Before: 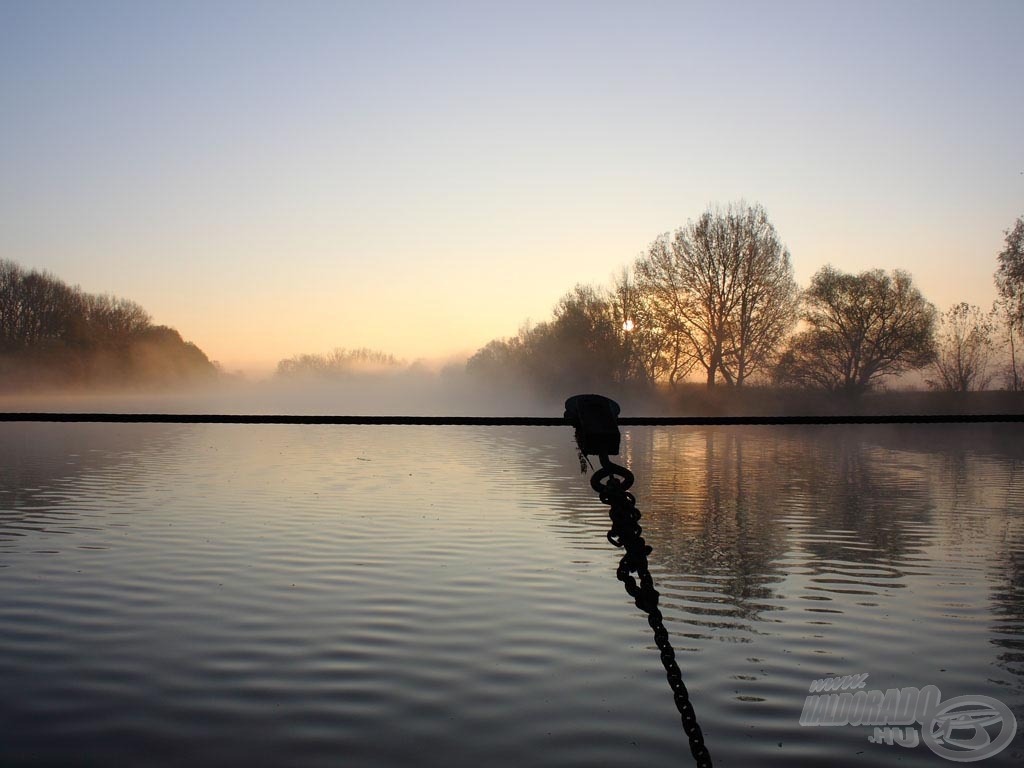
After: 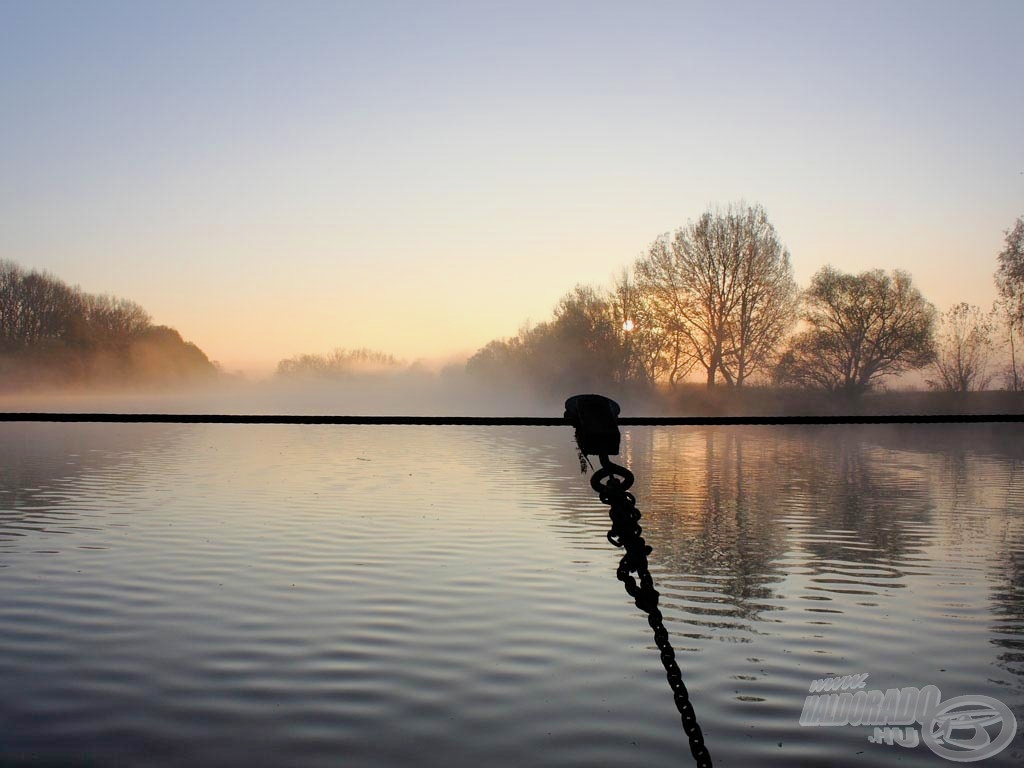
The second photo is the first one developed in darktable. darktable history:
shadows and highlights: on, module defaults
local contrast: mode bilateral grid, contrast 15, coarseness 36, detail 105%, midtone range 0.2
exposure: exposure 0.74 EV, compensate highlight preservation false
filmic rgb: black relative exposure -8.15 EV, white relative exposure 3.76 EV, hardness 4.46
